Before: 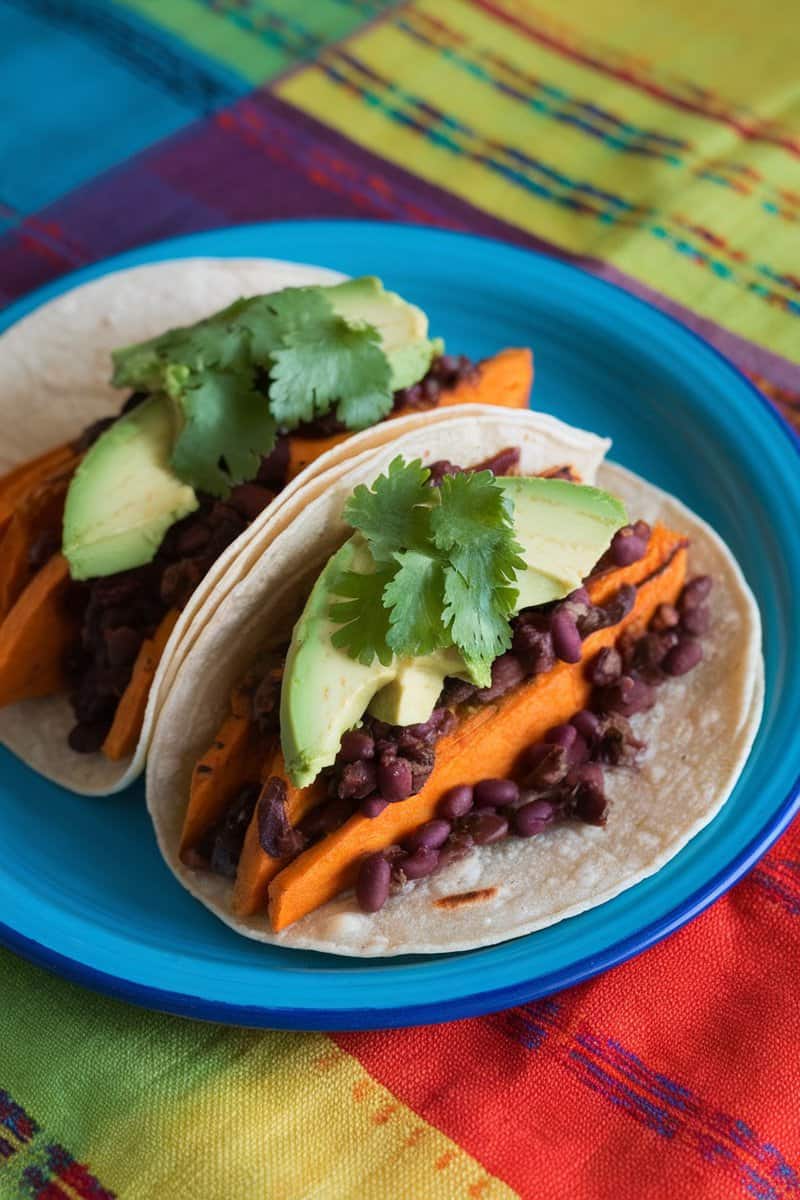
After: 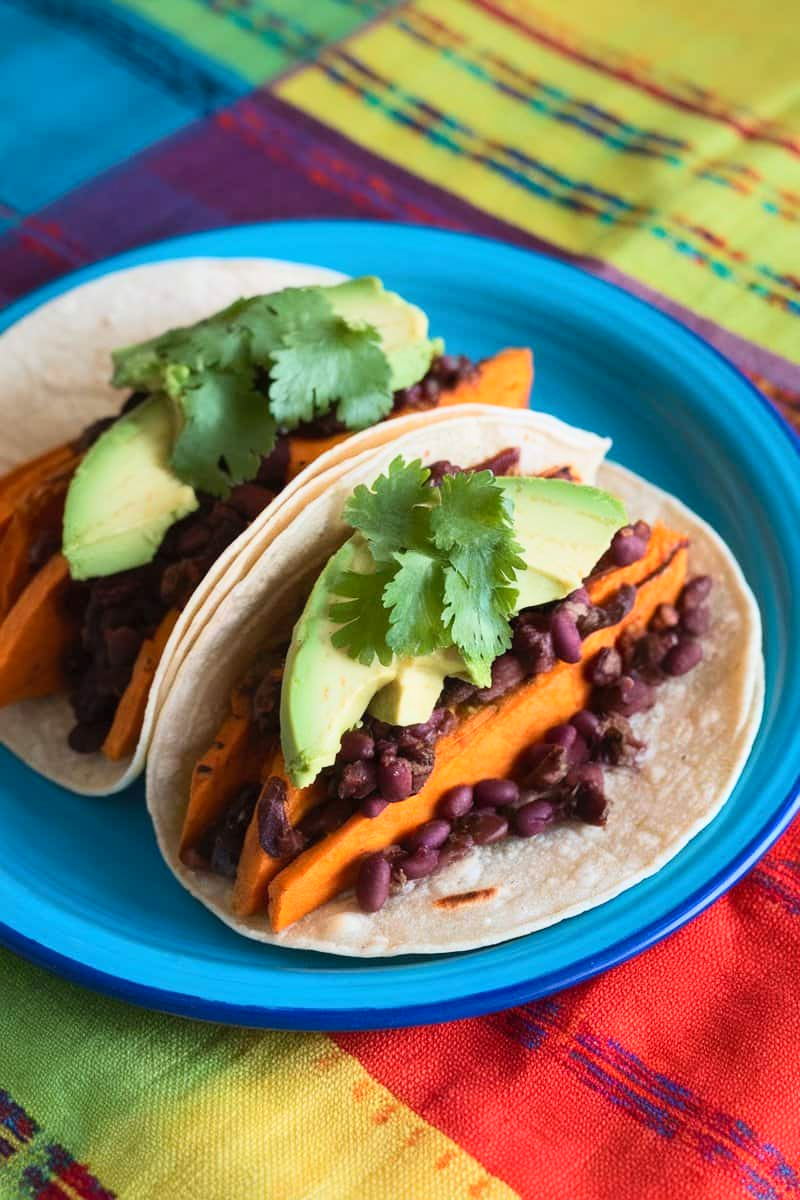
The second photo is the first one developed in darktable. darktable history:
contrast brightness saturation: contrast 0.205, brightness 0.154, saturation 0.14
